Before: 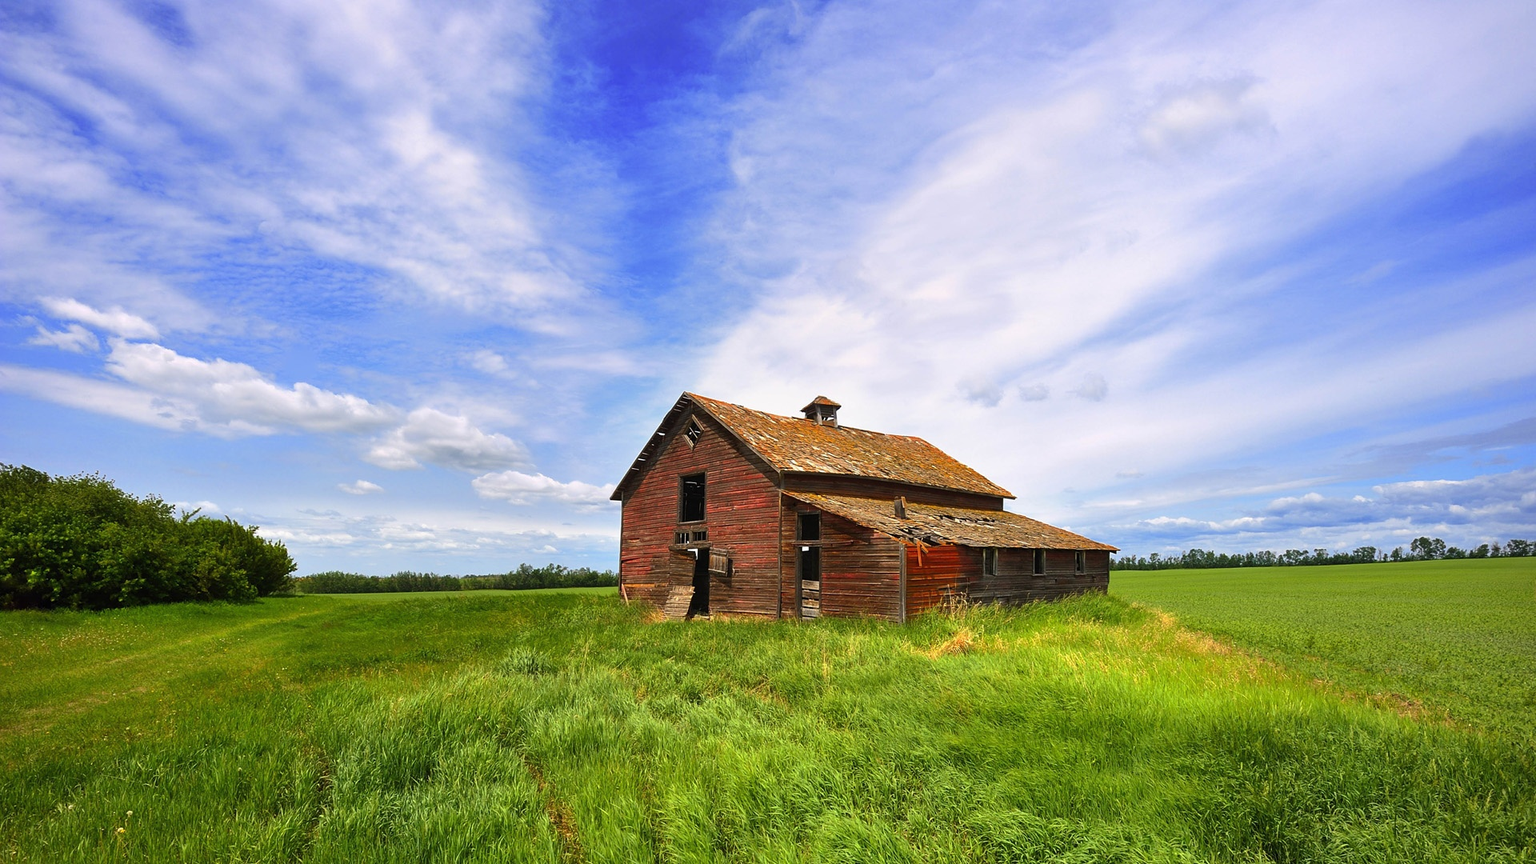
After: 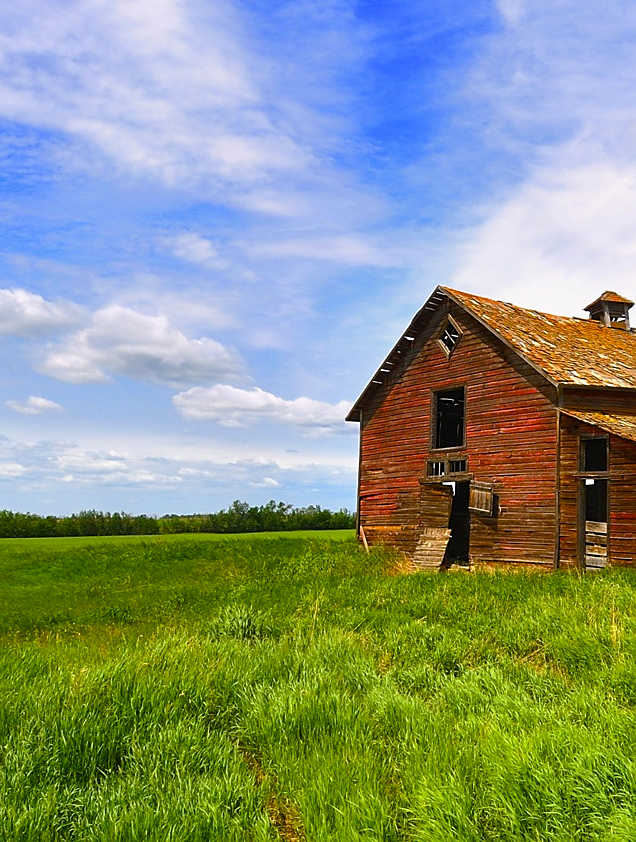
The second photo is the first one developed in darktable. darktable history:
color balance rgb: perceptual saturation grading › global saturation 20%, perceptual saturation grading › highlights -14.17%, perceptual saturation grading › shadows 49.348%
crop and rotate: left 21.75%, top 19.06%, right 45.083%, bottom 2.973%
sharpen: radius 1.582, amount 0.364, threshold 1.533
